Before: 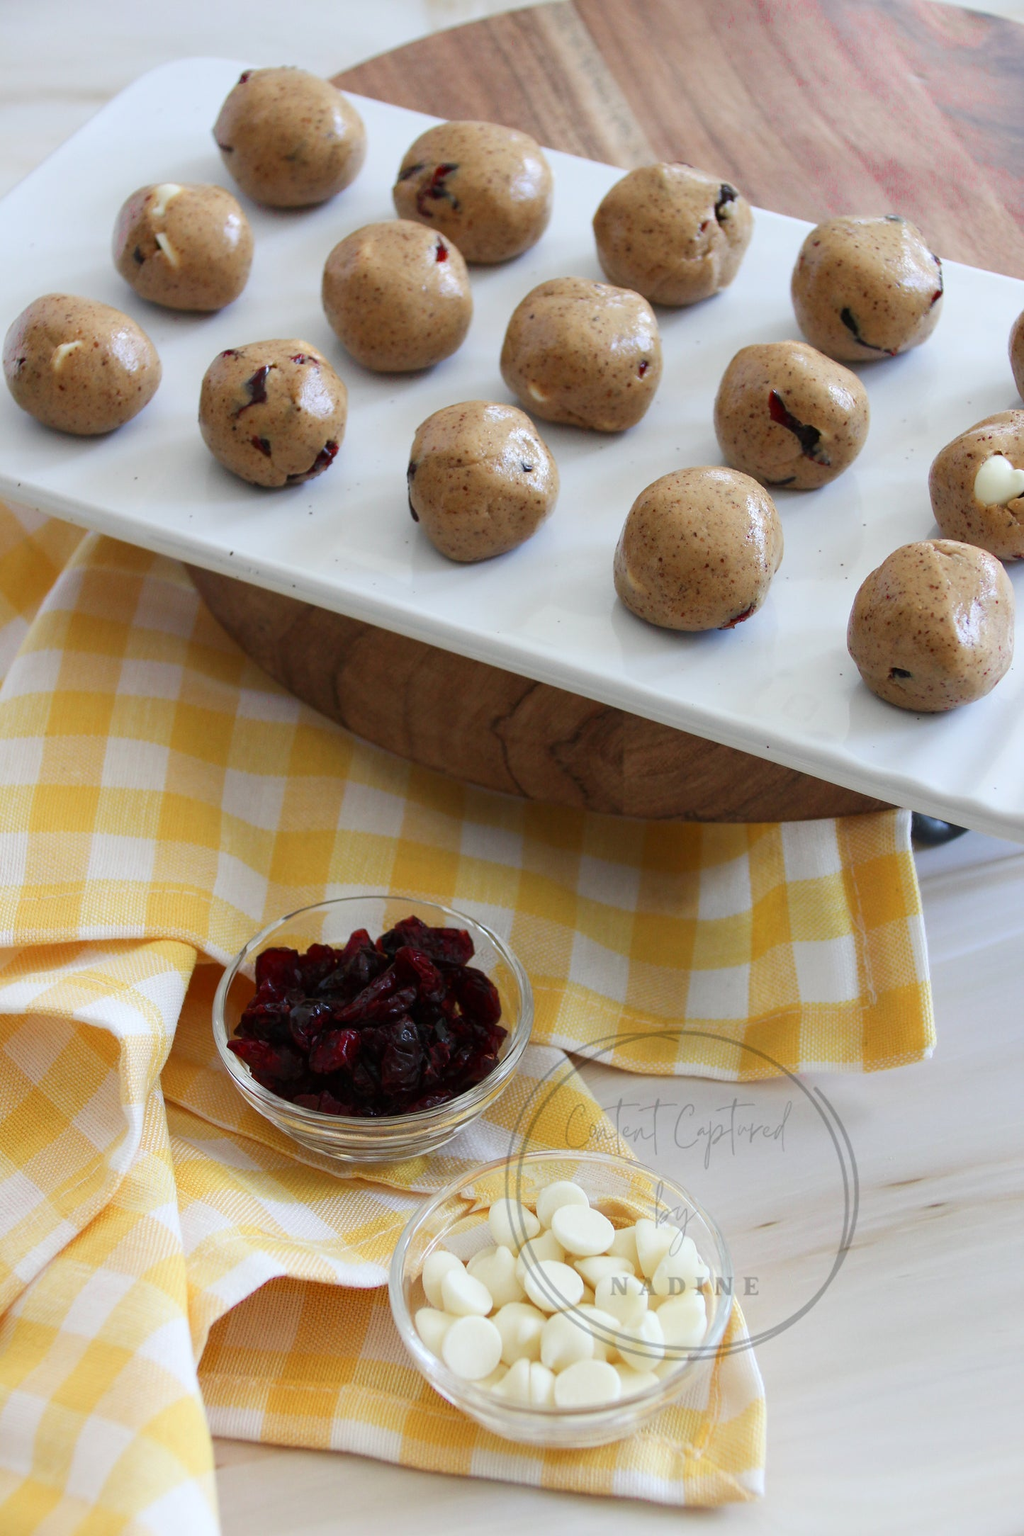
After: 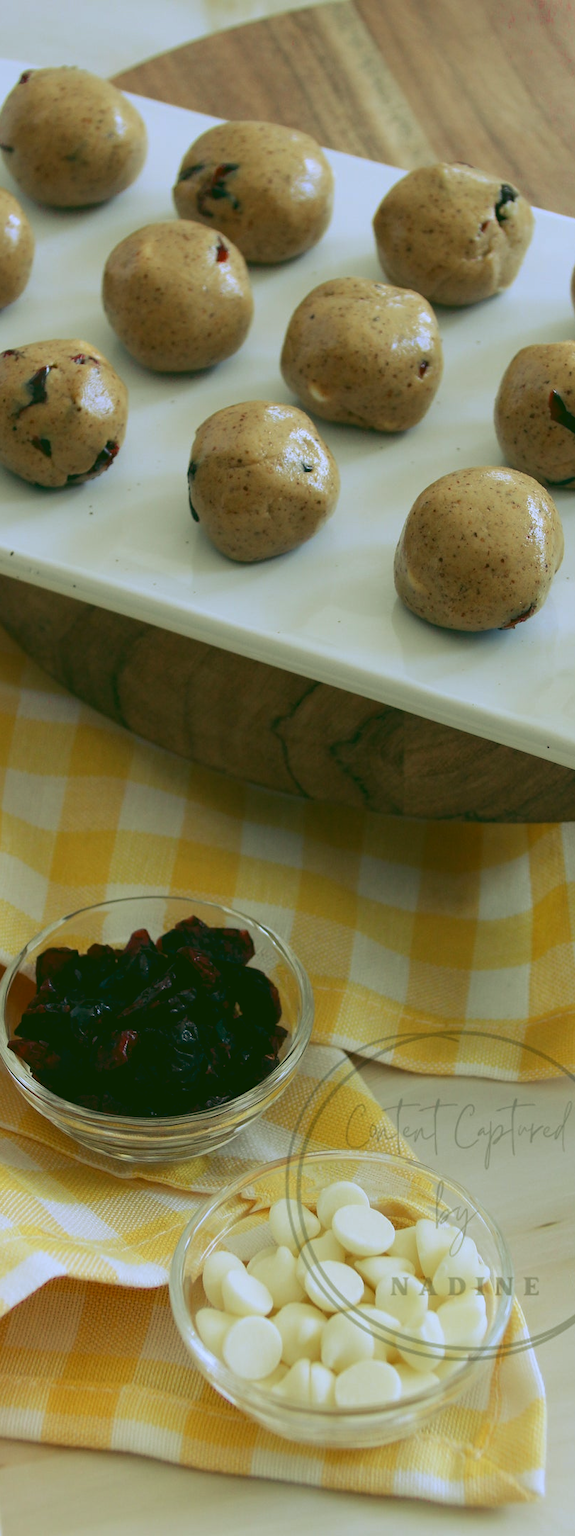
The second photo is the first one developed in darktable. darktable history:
crop: left 21.496%, right 22.254%
rgb curve: curves: ch0 [(0.123, 0.061) (0.995, 0.887)]; ch1 [(0.06, 0.116) (1, 0.906)]; ch2 [(0, 0) (0.824, 0.69) (1, 1)], mode RGB, independent channels, compensate middle gray true
